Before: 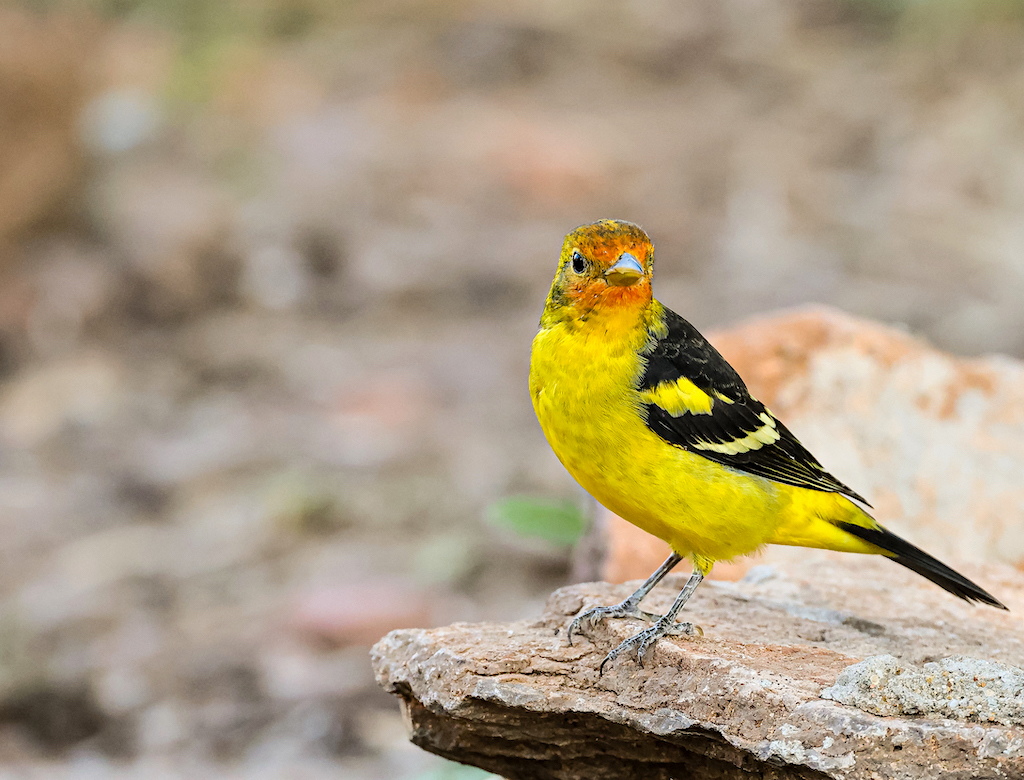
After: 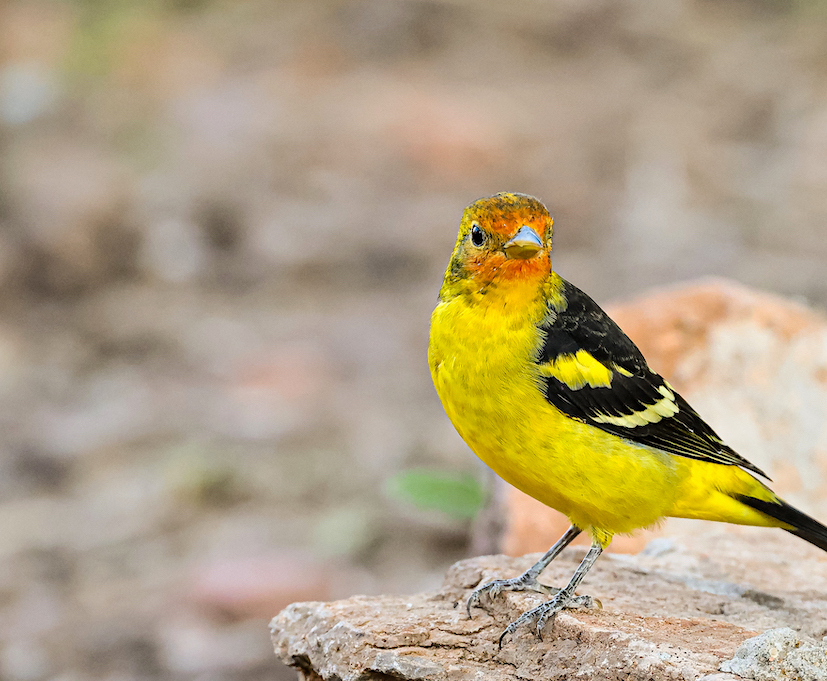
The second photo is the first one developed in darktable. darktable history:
crop: left 9.934%, top 3.486%, right 9.227%, bottom 9.183%
